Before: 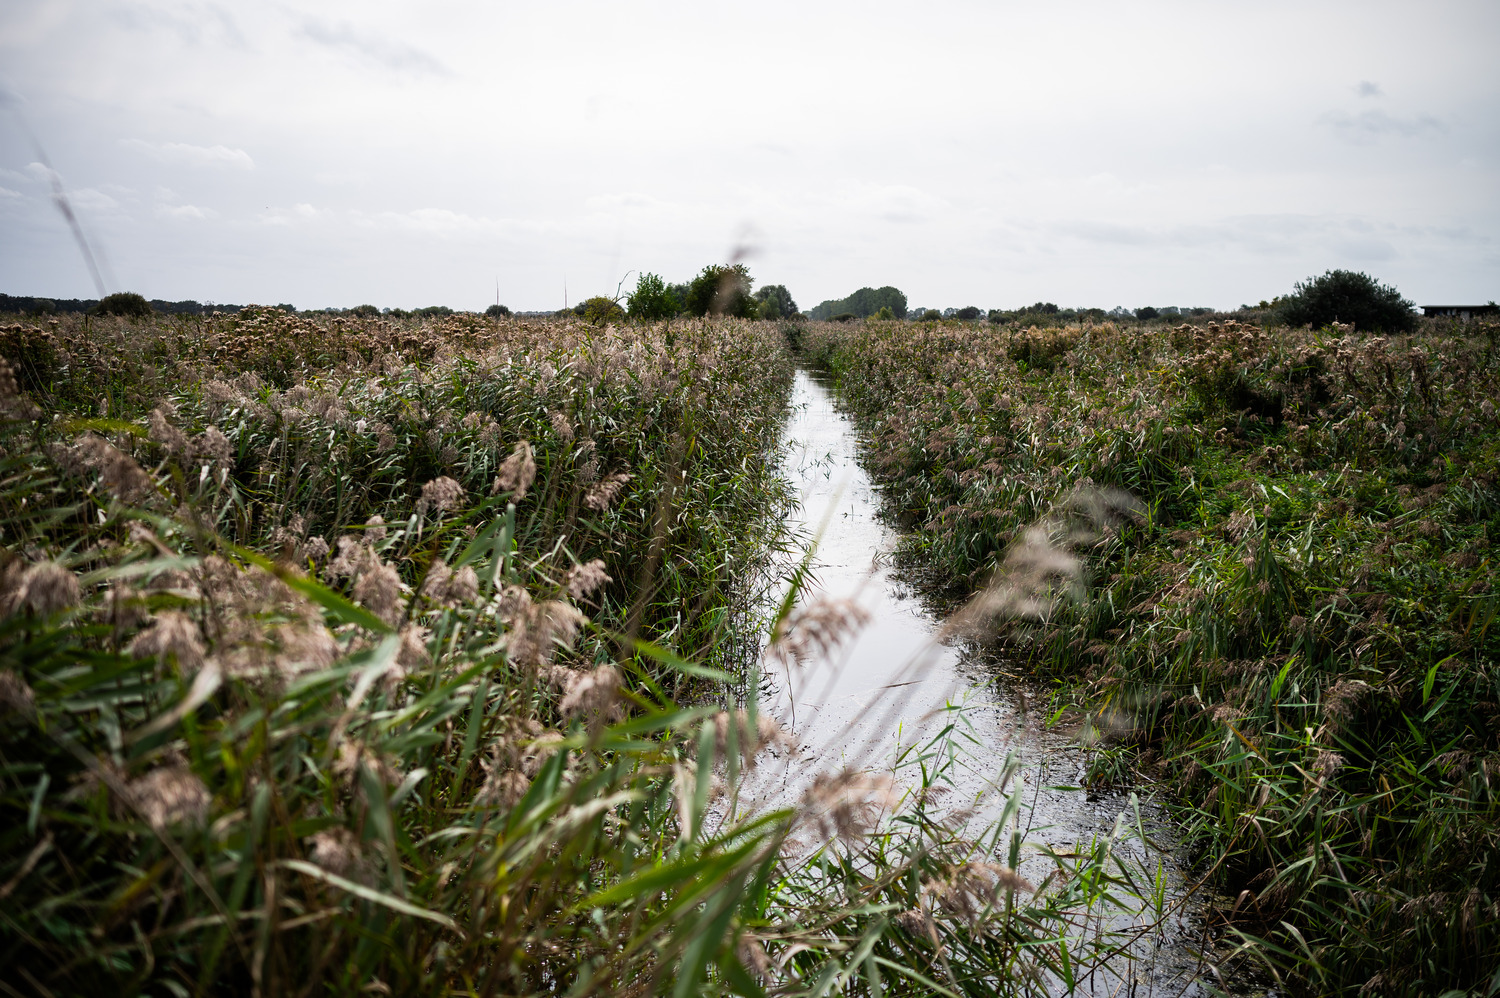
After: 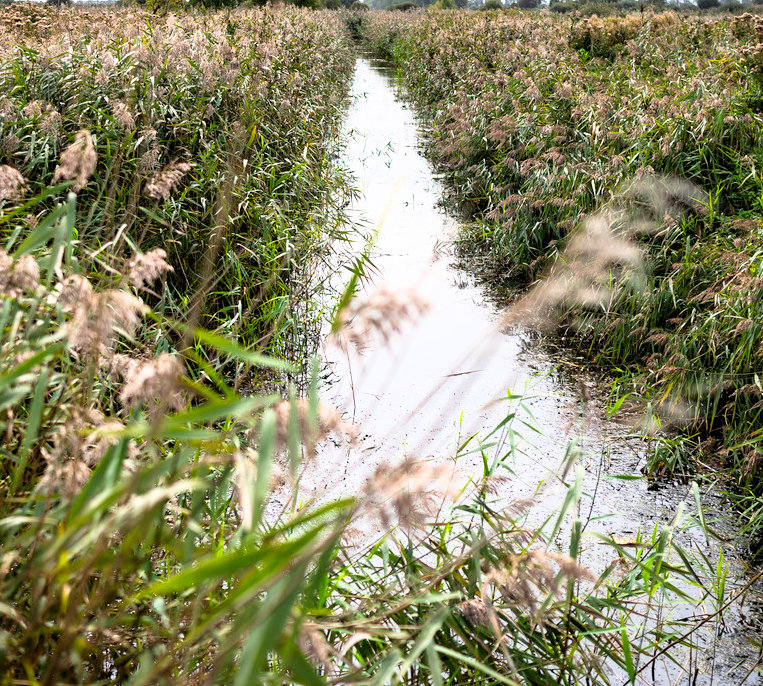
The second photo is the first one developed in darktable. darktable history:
crop and rotate: left 29.27%, top 31.231%, right 19.809%
filmic rgb: black relative exposure -16 EV, white relative exposure 4.05 EV, threshold 3.05 EV, target black luminance 0%, hardness 7.65, latitude 73.02%, contrast 0.894, highlights saturation mix 10.62%, shadows ↔ highlights balance -0.37%, color science v6 (2022), iterations of high-quality reconstruction 10, enable highlight reconstruction true
exposure: black level correction 0.001, exposure 1.317 EV, compensate highlight preservation false
